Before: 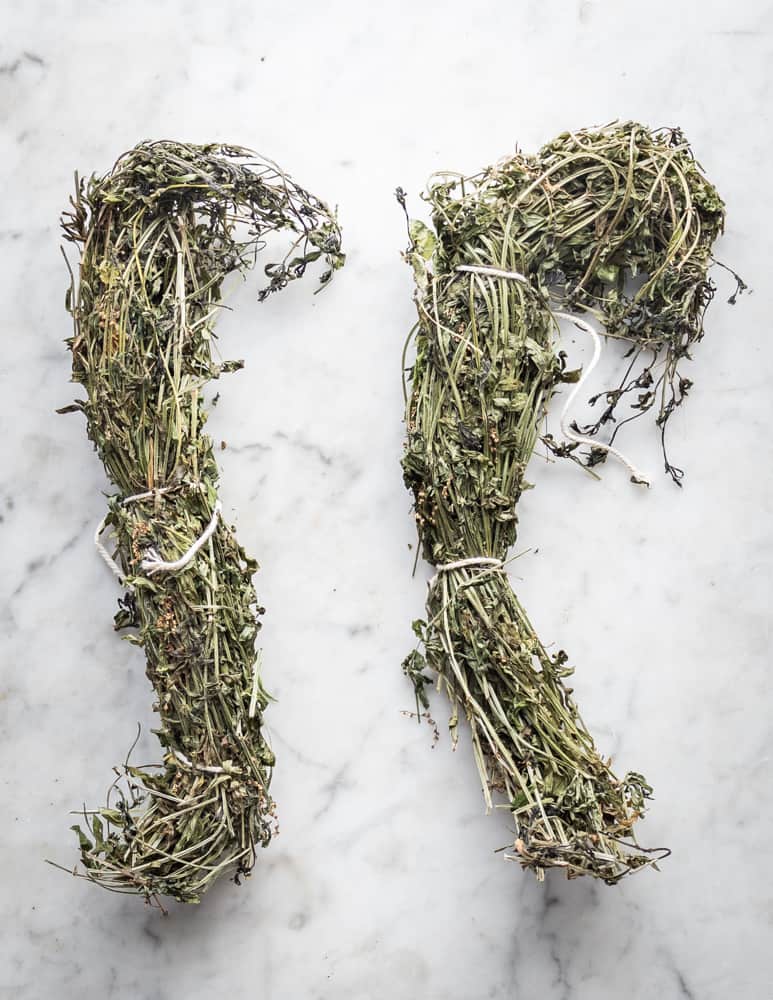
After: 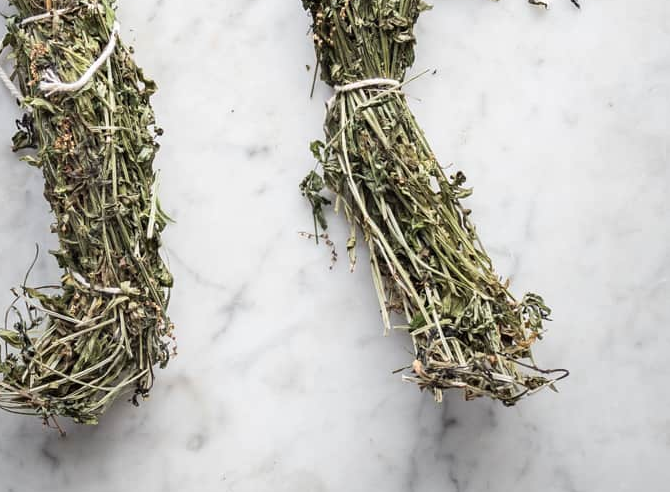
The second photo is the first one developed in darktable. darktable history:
crop and rotate: left 13.318%, top 47.984%, bottom 2.79%
